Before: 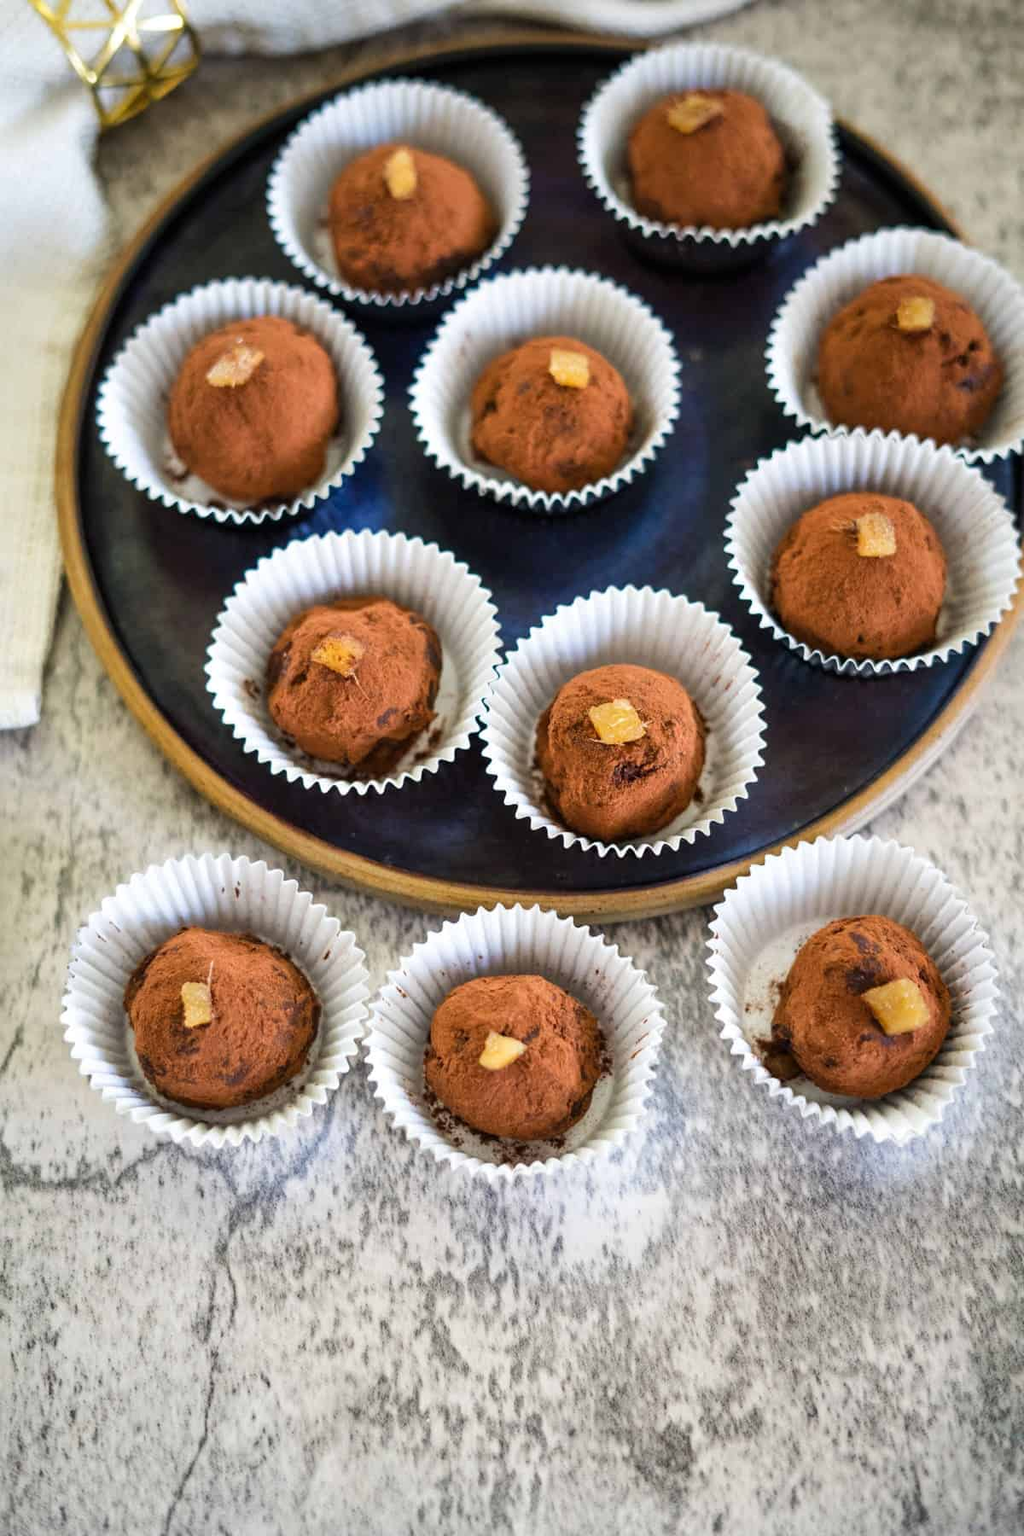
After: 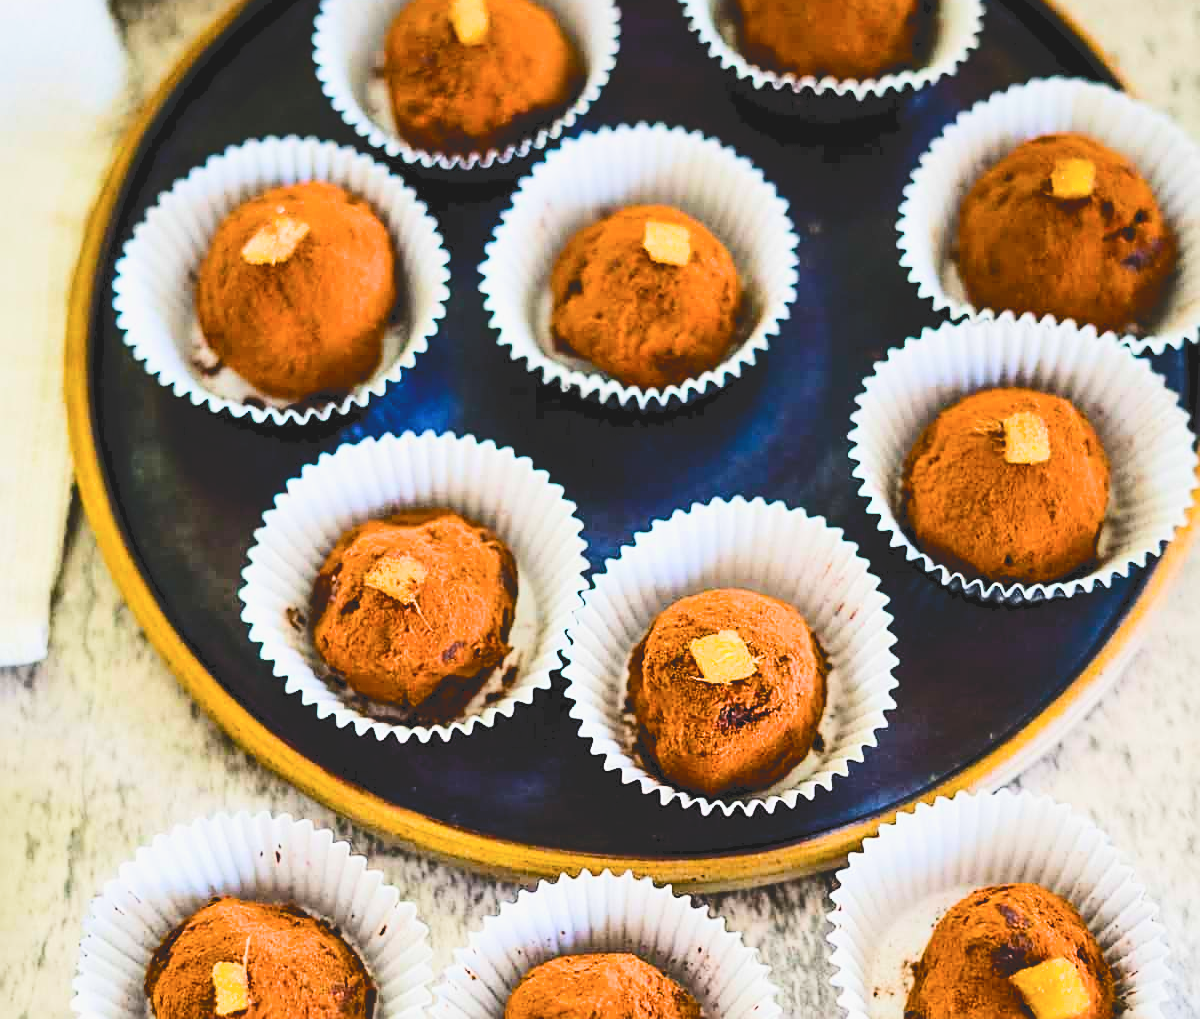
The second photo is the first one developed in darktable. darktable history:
color balance rgb: perceptual saturation grading › global saturation 50.08%
filmic rgb: black relative exposure -5.11 EV, white relative exposure 3.96 EV, hardness 2.89, contrast 1.3
crop and rotate: top 10.537%, bottom 32.839%
sharpen: on, module defaults
tone curve: curves: ch0 [(0, 0) (0.003, 0.169) (0.011, 0.173) (0.025, 0.177) (0.044, 0.184) (0.069, 0.191) (0.1, 0.199) (0.136, 0.206) (0.177, 0.221) (0.224, 0.248) (0.277, 0.284) (0.335, 0.344) (0.399, 0.413) (0.468, 0.497) (0.543, 0.594) (0.623, 0.691) (0.709, 0.779) (0.801, 0.868) (0.898, 0.931) (1, 1)], color space Lab, independent channels, preserve colors none
exposure: exposure 0.609 EV, compensate highlight preservation false
